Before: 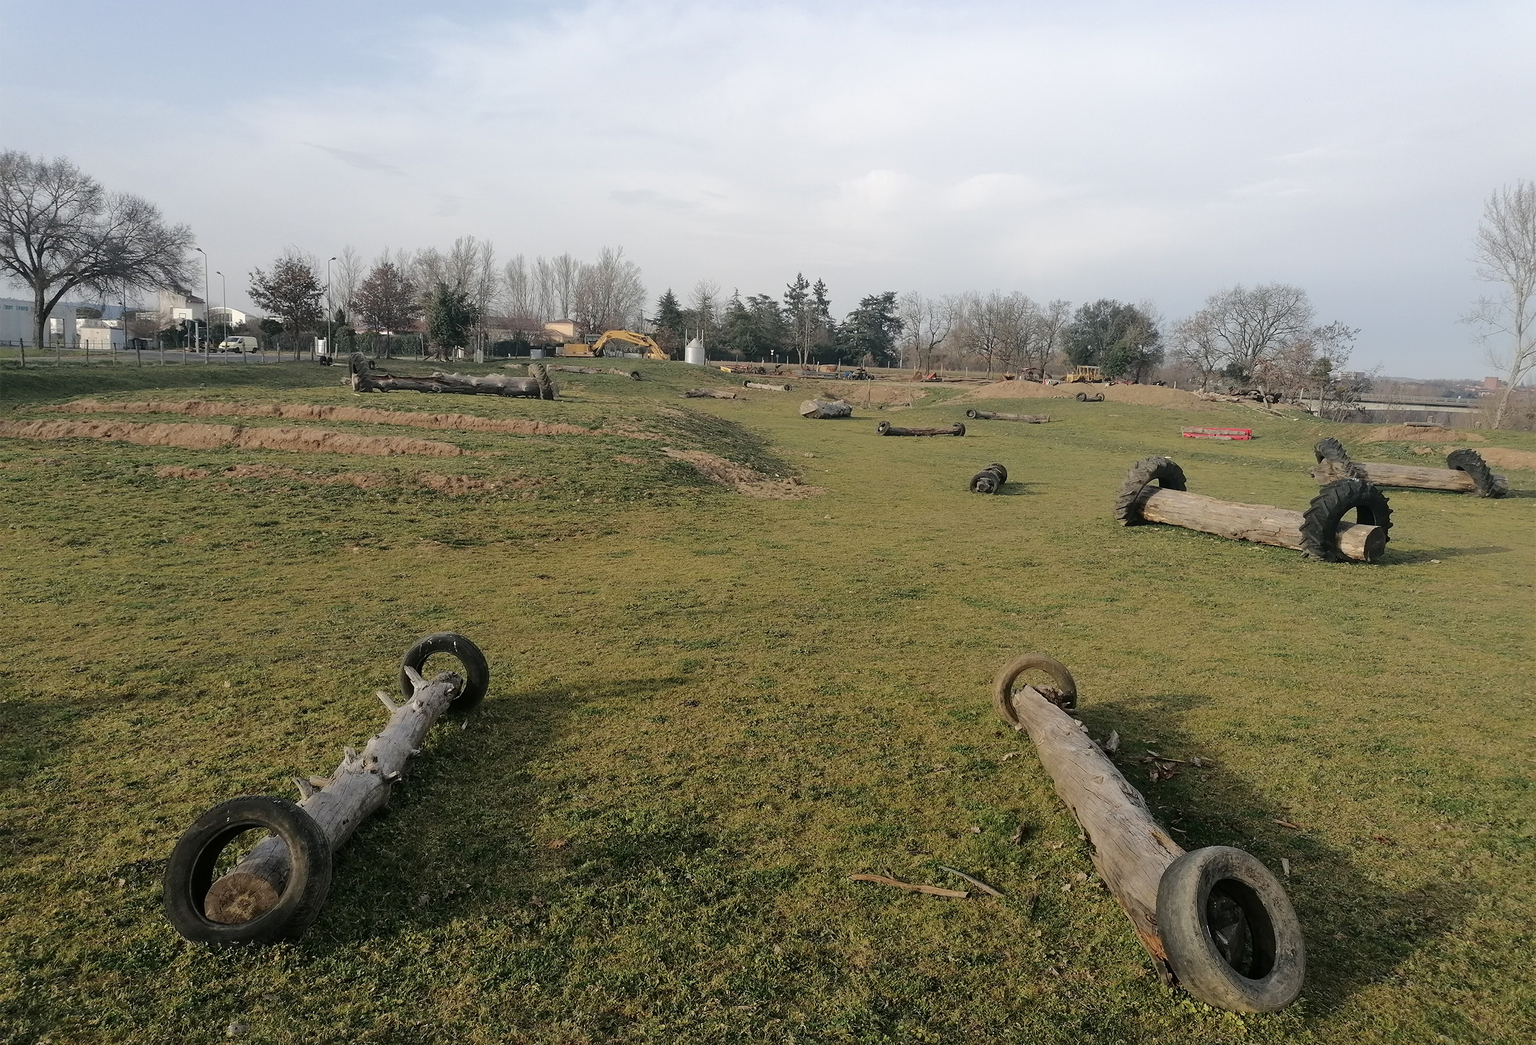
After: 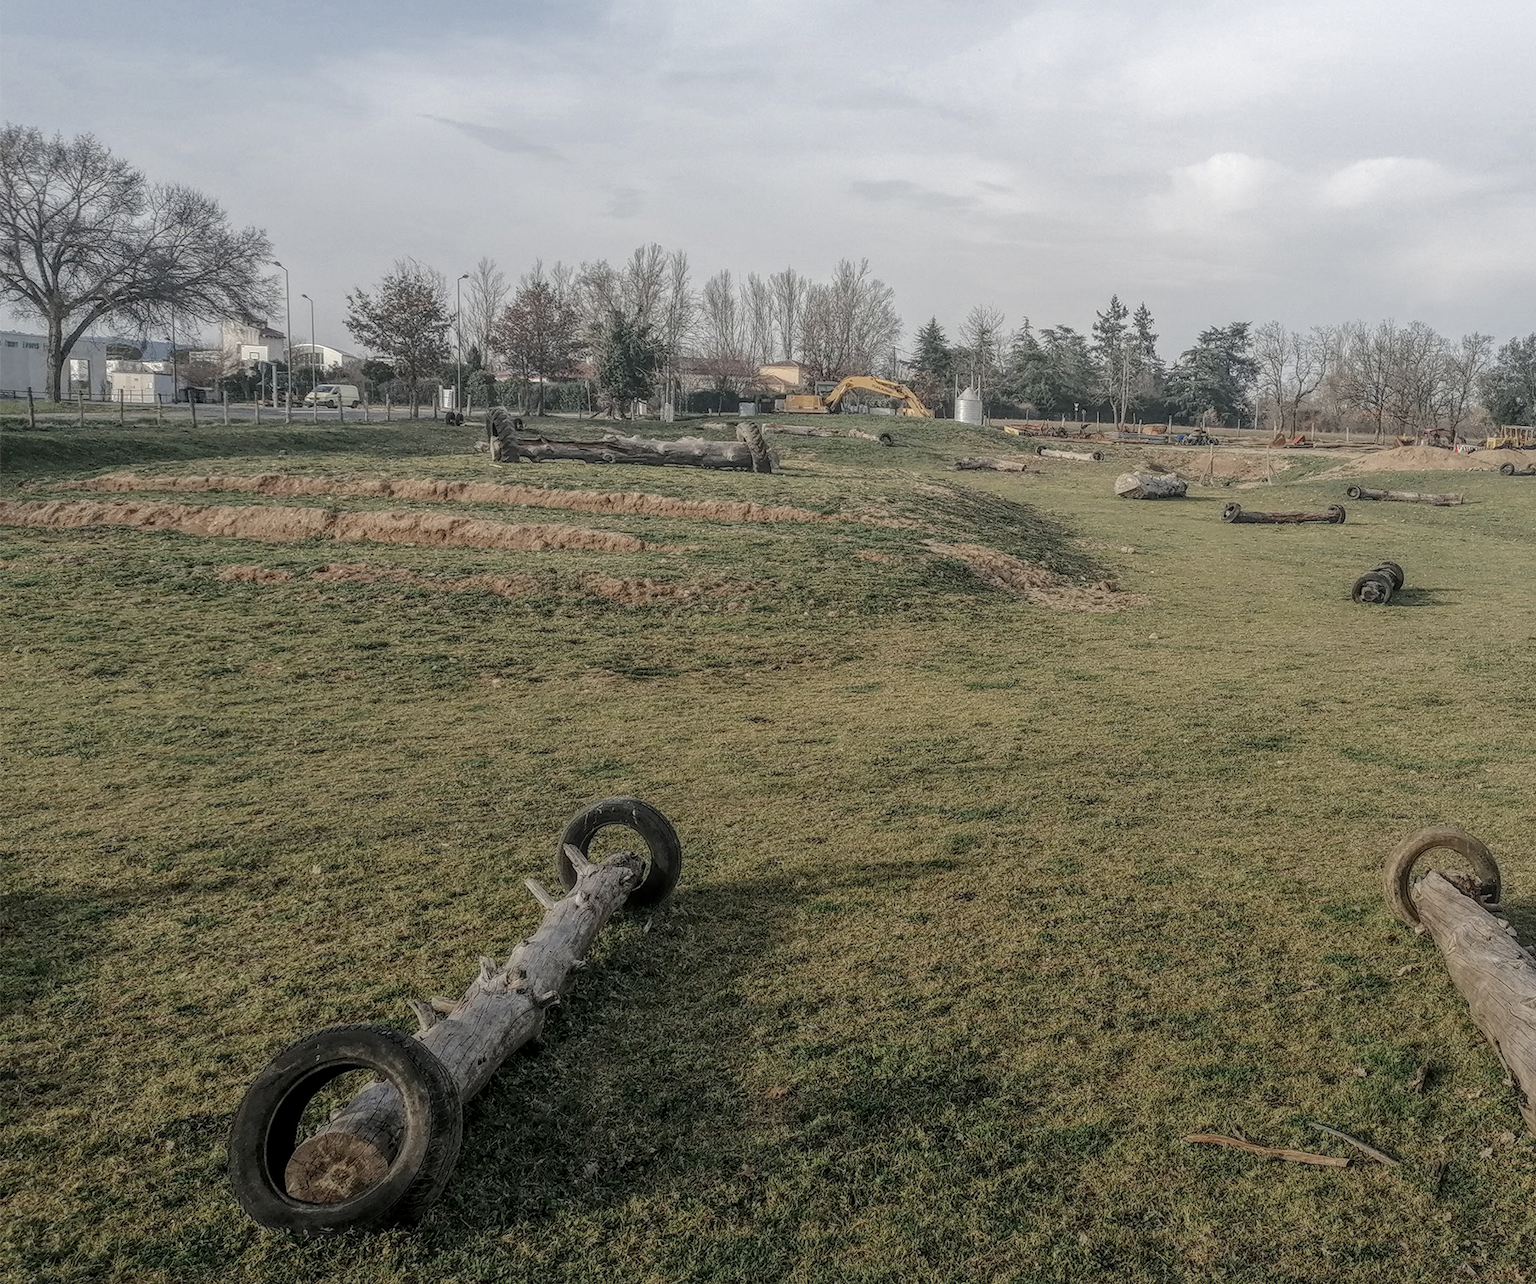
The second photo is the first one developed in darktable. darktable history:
color zones: curves: ch0 [(0, 0.5) (0.125, 0.4) (0.25, 0.5) (0.375, 0.4) (0.5, 0.4) (0.625, 0.35) (0.75, 0.35) (0.875, 0.5)]; ch1 [(0, 0.35) (0.125, 0.45) (0.25, 0.35) (0.375, 0.35) (0.5, 0.35) (0.625, 0.35) (0.75, 0.45) (0.875, 0.35)]; ch2 [(0, 0.6) (0.125, 0.5) (0.25, 0.5) (0.375, 0.6) (0.5, 0.6) (0.625, 0.5) (0.75, 0.5) (0.875, 0.5)]
crop: top 5.803%, right 27.864%, bottom 5.804%
local contrast: highlights 20%, shadows 30%, detail 200%, midtone range 0.2
